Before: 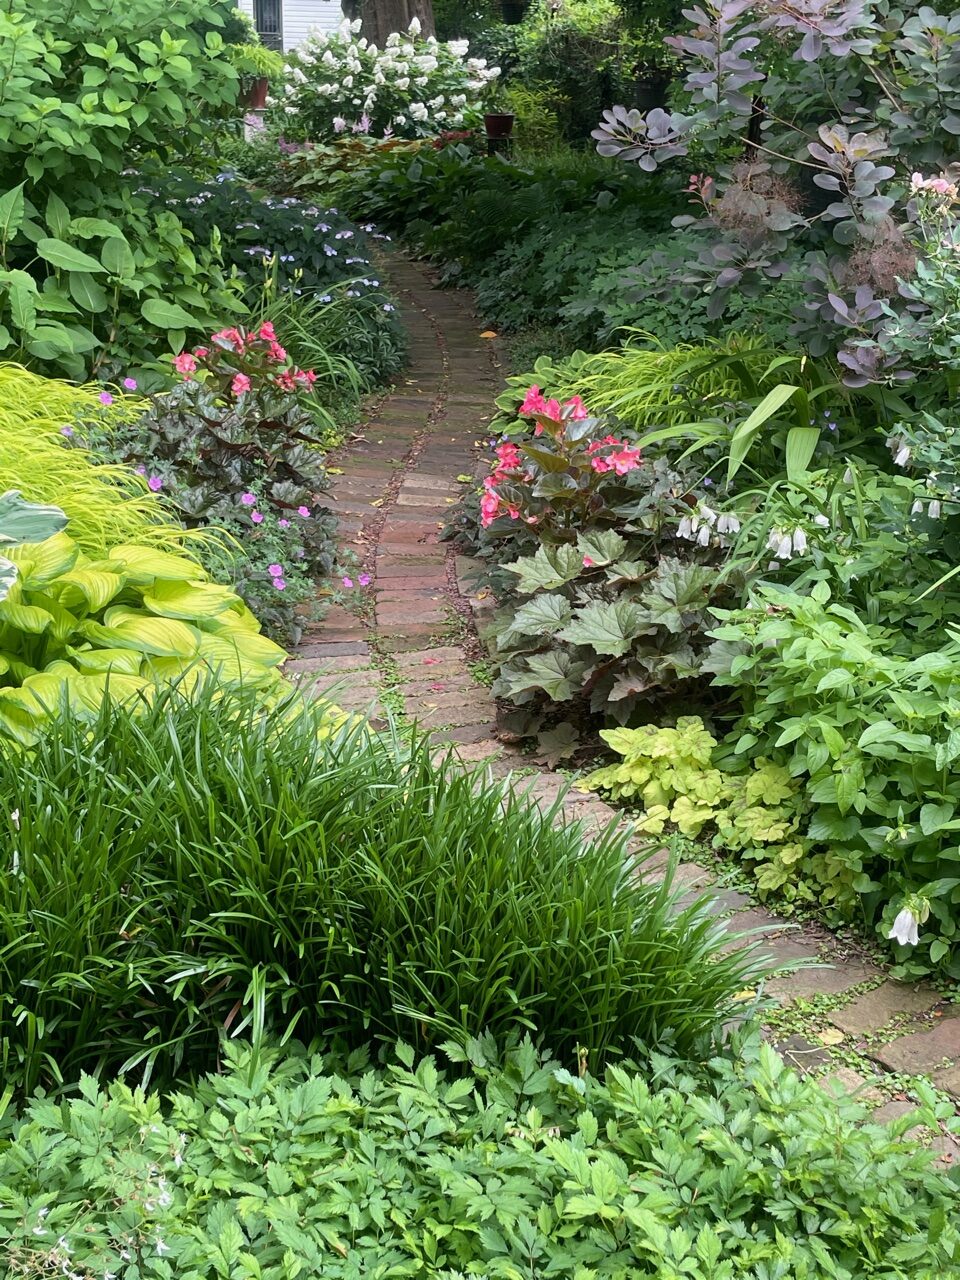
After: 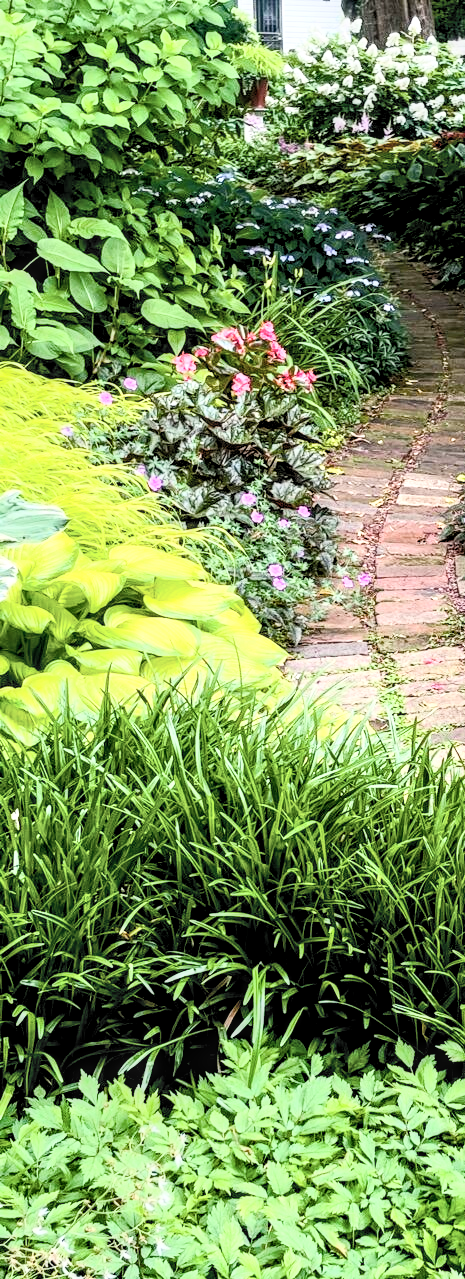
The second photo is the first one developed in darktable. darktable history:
color balance rgb: perceptual saturation grading › global saturation 45.698%, perceptual saturation grading › highlights -50.296%, perceptual saturation grading › shadows 30.548%, perceptual brilliance grading › global brilliance 2.984%, perceptual brilliance grading › highlights -3.028%, perceptual brilliance grading › shadows 2.686%
crop and rotate: left 0.011%, top 0%, right 51.55%
exposure: black level correction 0.009, compensate exposure bias true, compensate highlight preservation false
filmic rgb: middle gray luminance 21.8%, black relative exposure -14.09 EV, white relative exposure 2.97 EV, target black luminance 0%, hardness 8.87, latitude 60.27%, contrast 1.208, highlights saturation mix 6.46%, shadows ↔ highlights balance 41.02%
local contrast: highlights 27%, detail 150%
contrast brightness saturation: contrast 0.373, brightness 0.528
